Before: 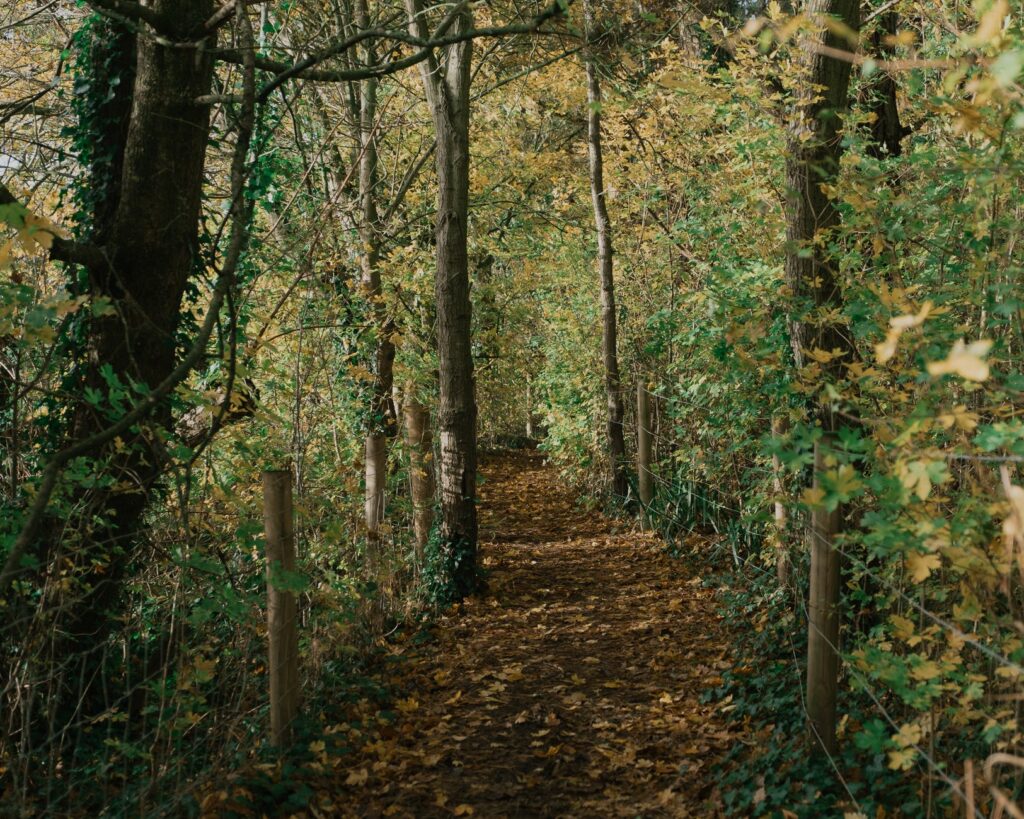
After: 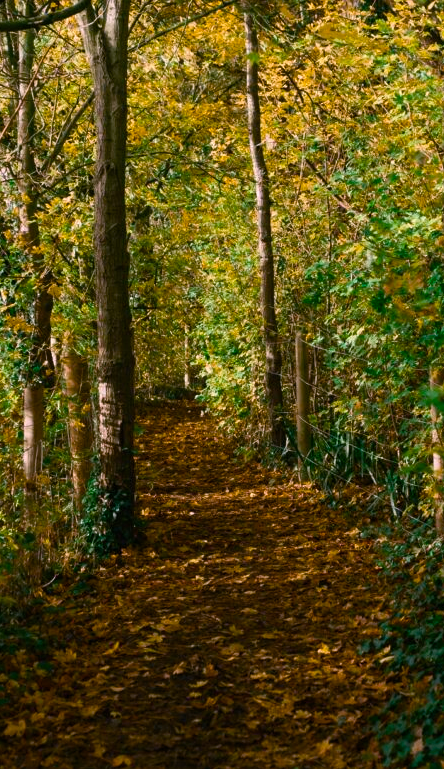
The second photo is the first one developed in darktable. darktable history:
color balance rgb: linear chroma grading › global chroma 9%, perceptual saturation grading › global saturation 36%, perceptual saturation grading › shadows 35%, perceptual brilliance grading › global brilliance 15%, perceptual brilliance grading › shadows -35%, global vibrance 15%
crop: left 33.452%, top 6.025%, right 23.155%
white balance: red 1.05, blue 1.072
